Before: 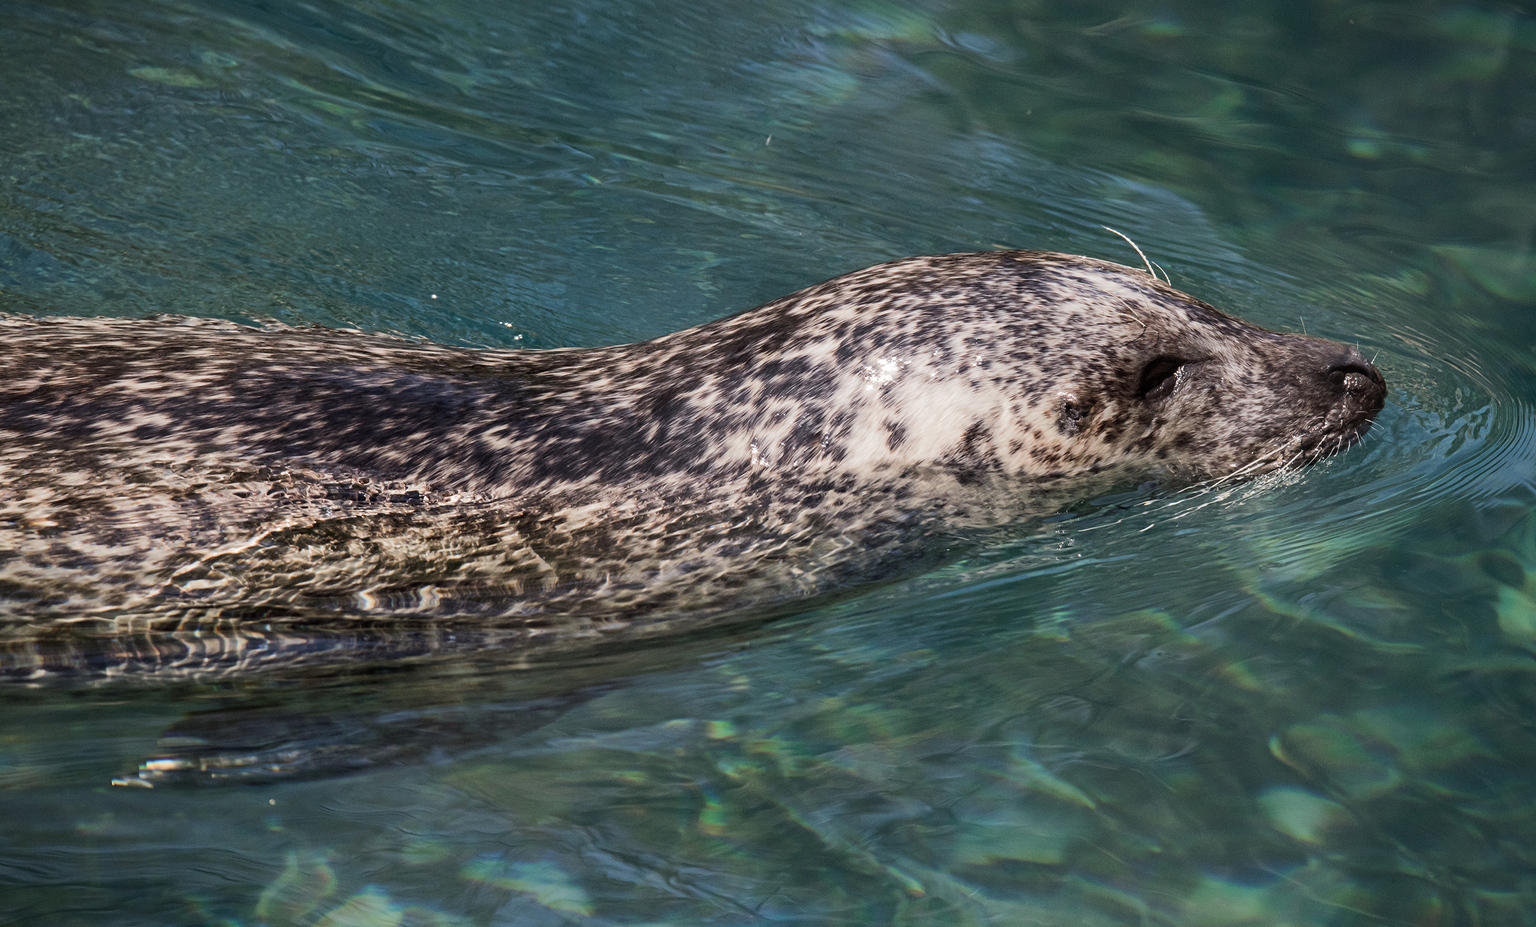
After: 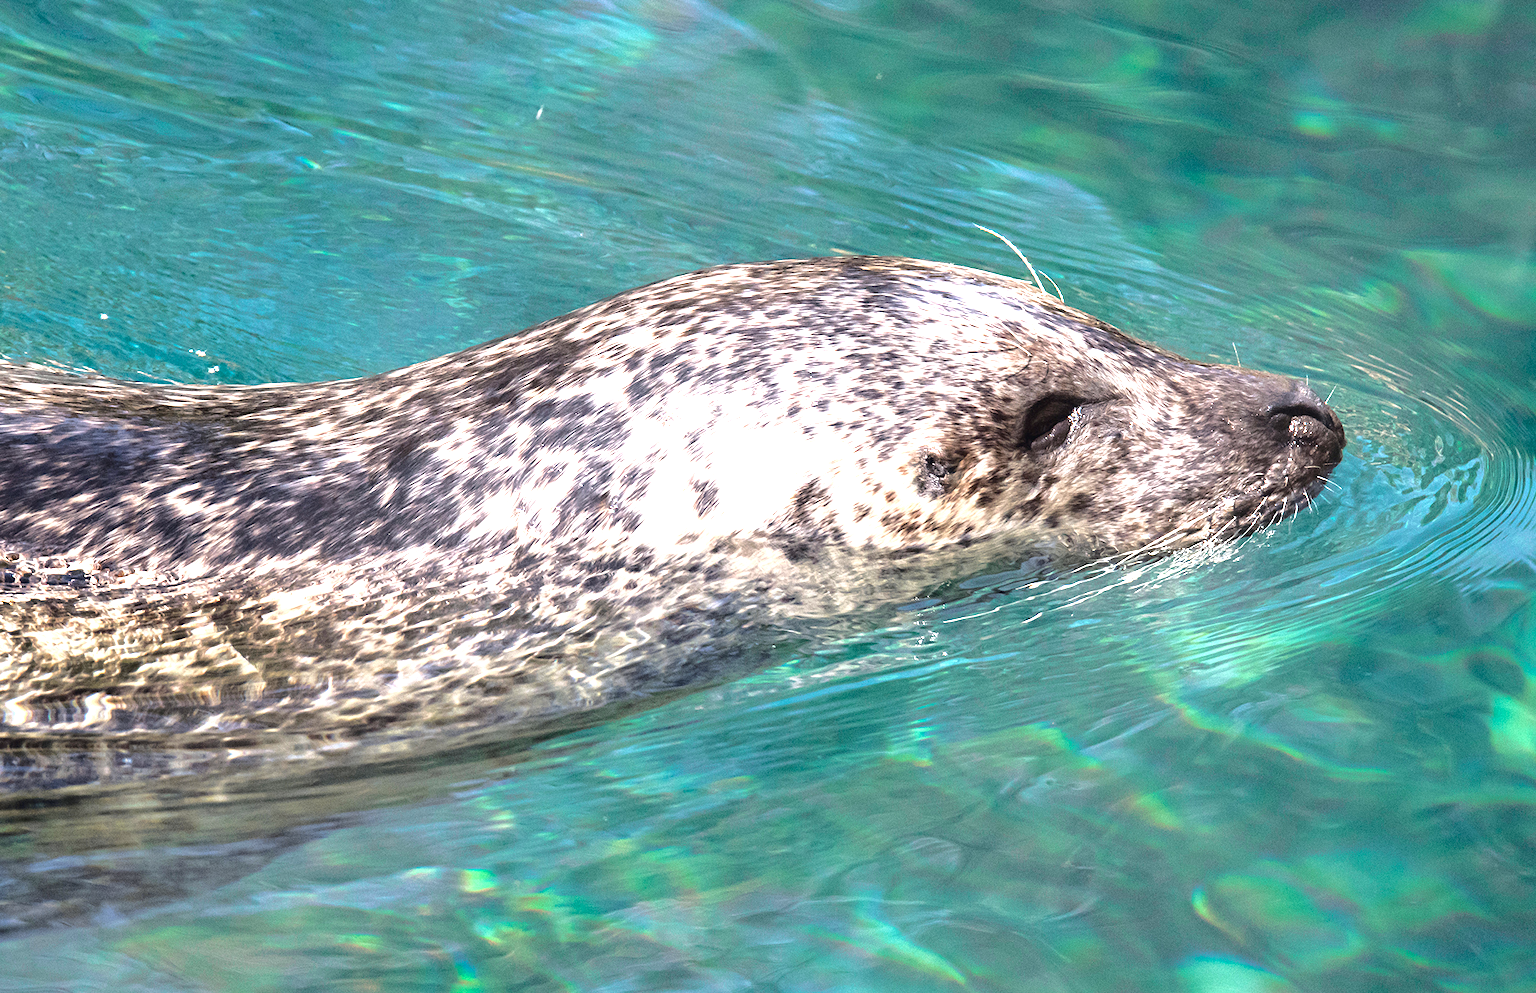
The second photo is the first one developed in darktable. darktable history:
exposure: black level correction 0, exposure 1.388 EV, compensate exposure bias true, compensate highlight preservation false
crop: left 23.095%, top 5.827%, bottom 11.854%
tone curve: curves: ch0 [(0, 0.026) (0.175, 0.178) (0.463, 0.502) (0.796, 0.764) (1, 0.961)]; ch1 [(0, 0) (0.437, 0.398) (0.469, 0.472) (0.505, 0.504) (0.553, 0.552) (1, 1)]; ch2 [(0, 0) (0.505, 0.495) (0.579, 0.579) (1, 1)], color space Lab, independent channels, preserve colors none
